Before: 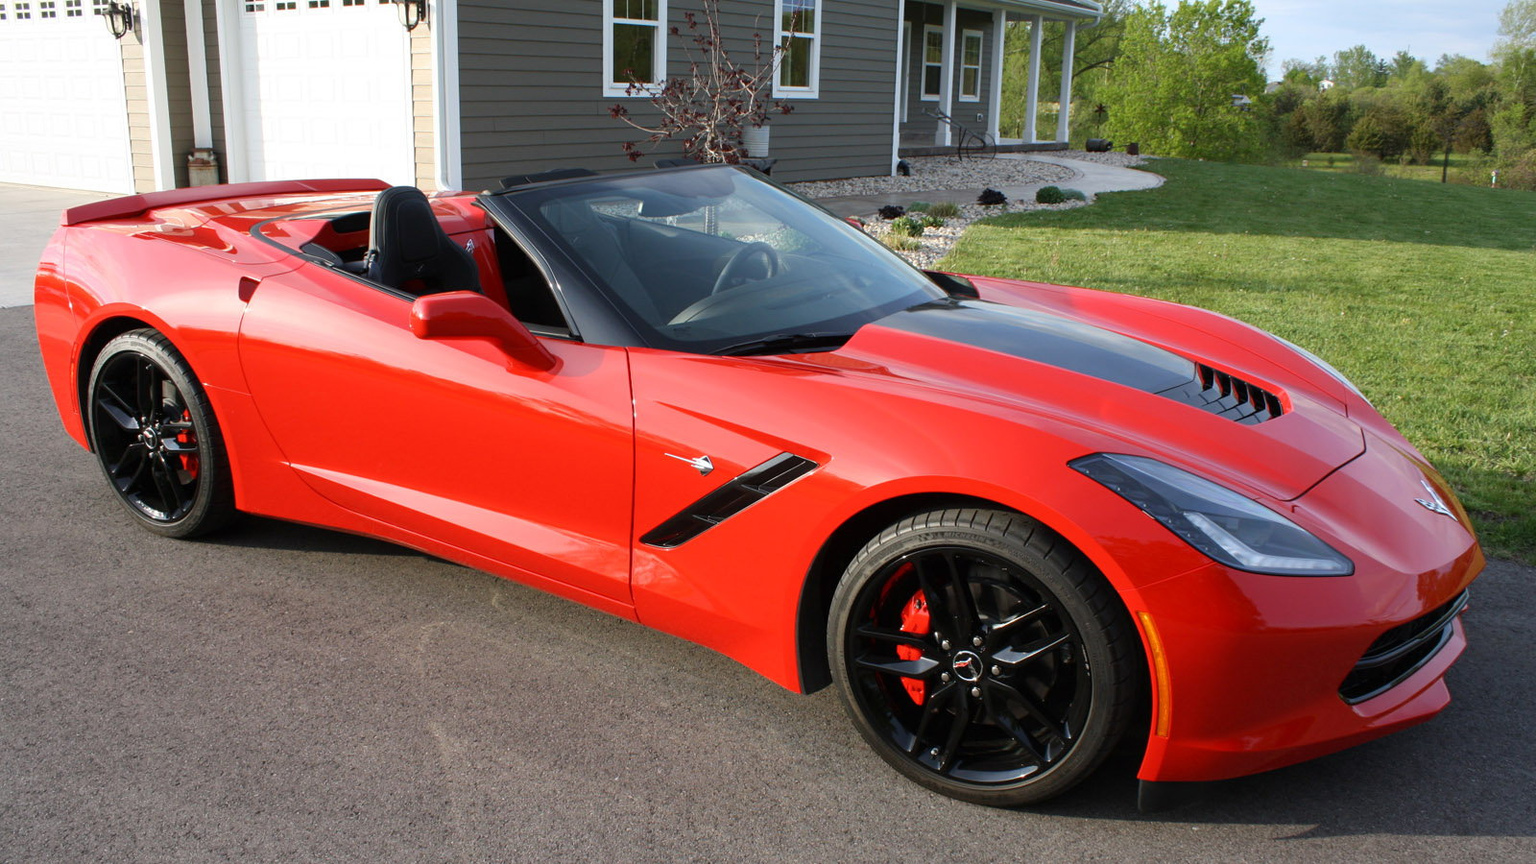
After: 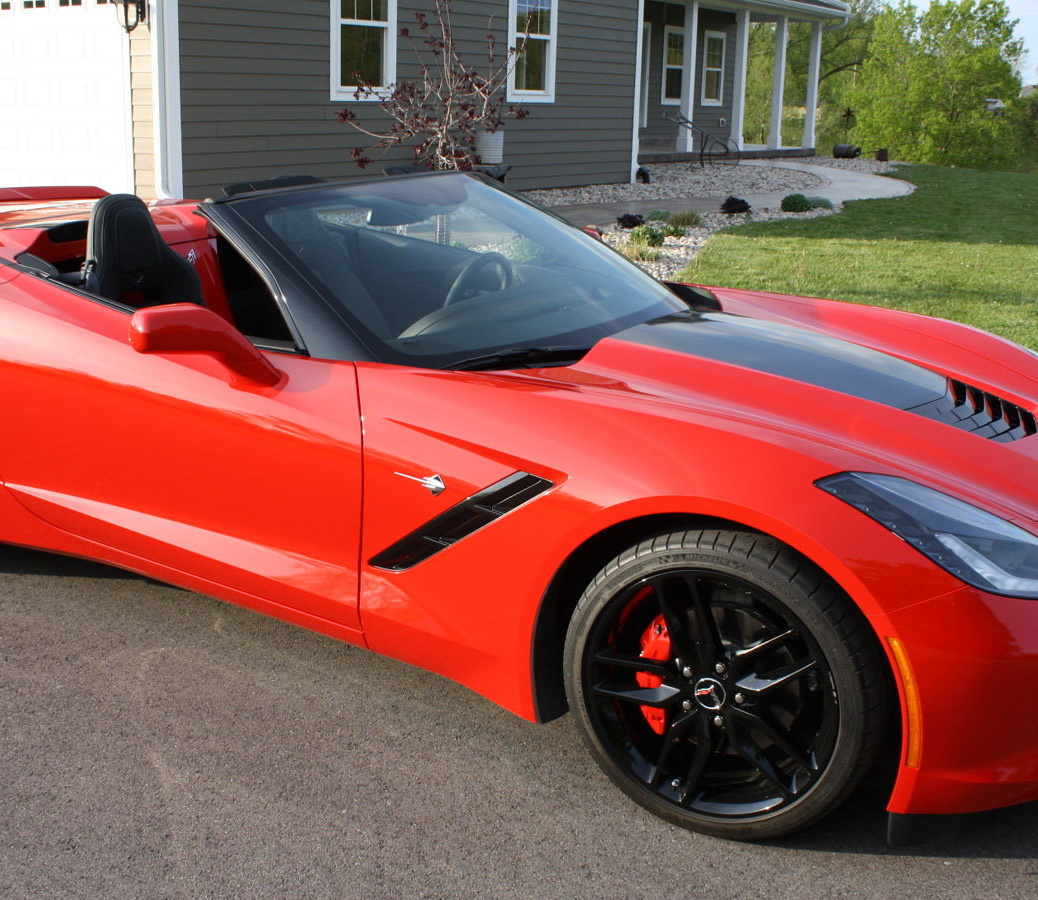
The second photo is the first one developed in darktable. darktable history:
crop and rotate: left 18.648%, right 16.442%
